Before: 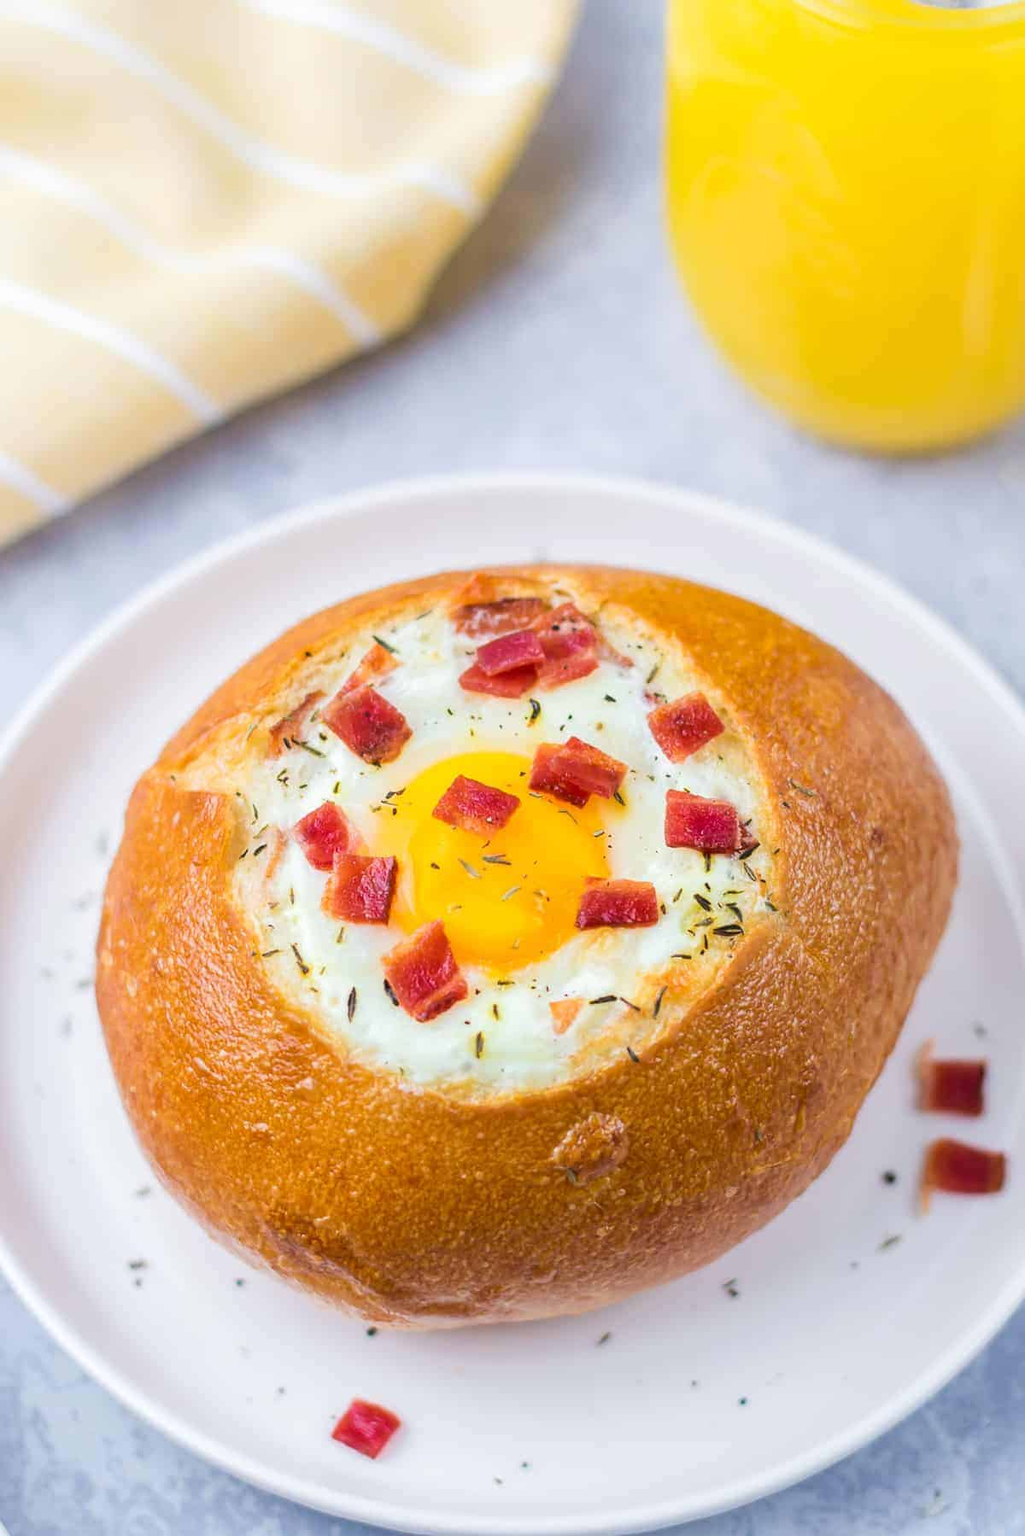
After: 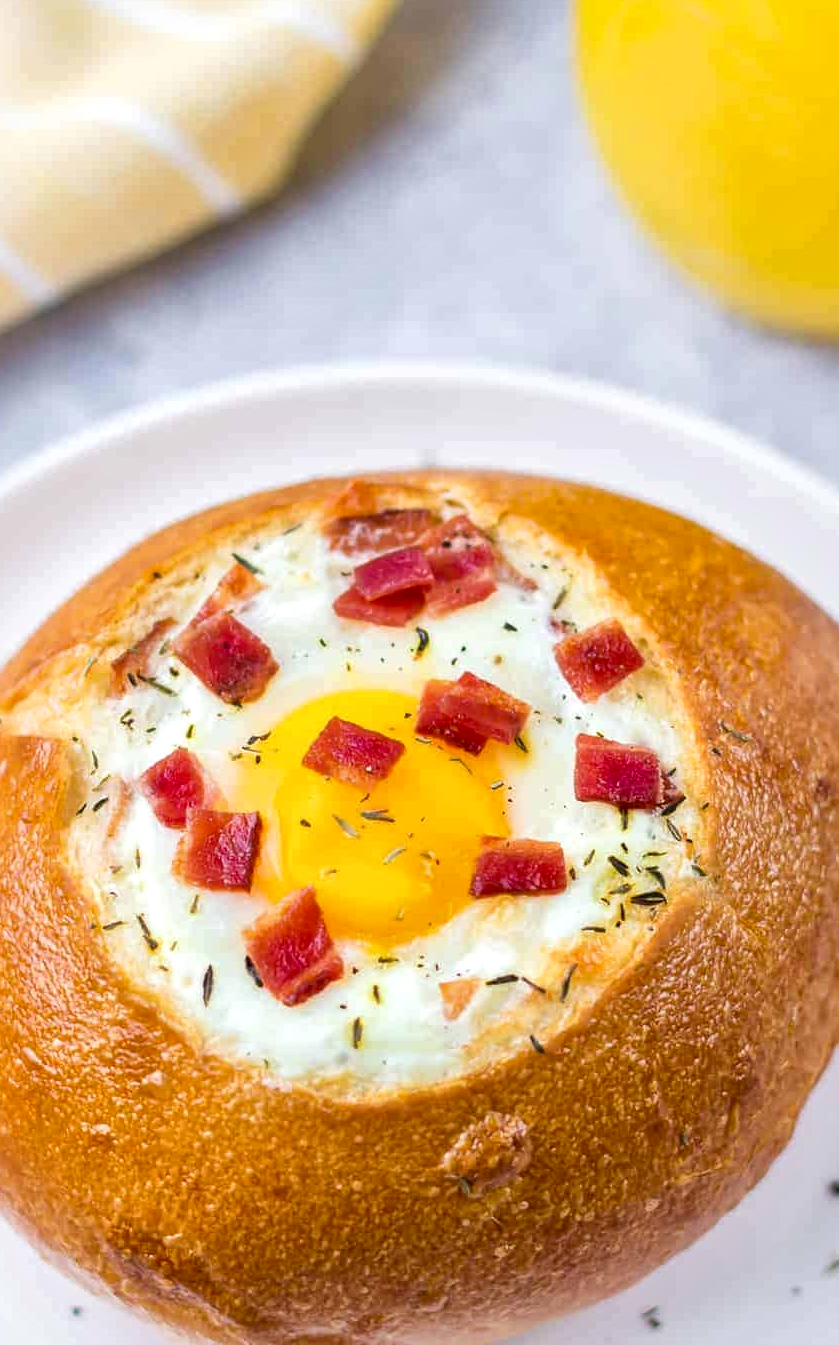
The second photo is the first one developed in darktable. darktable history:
crop and rotate: left 17.046%, top 10.659%, right 12.989%, bottom 14.553%
local contrast: mode bilateral grid, contrast 20, coarseness 50, detail 150%, midtone range 0.2
color balance: on, module defaults
exposure: black level correction 0.005, exposure 0.014 EV, compensate highlight preservation false
